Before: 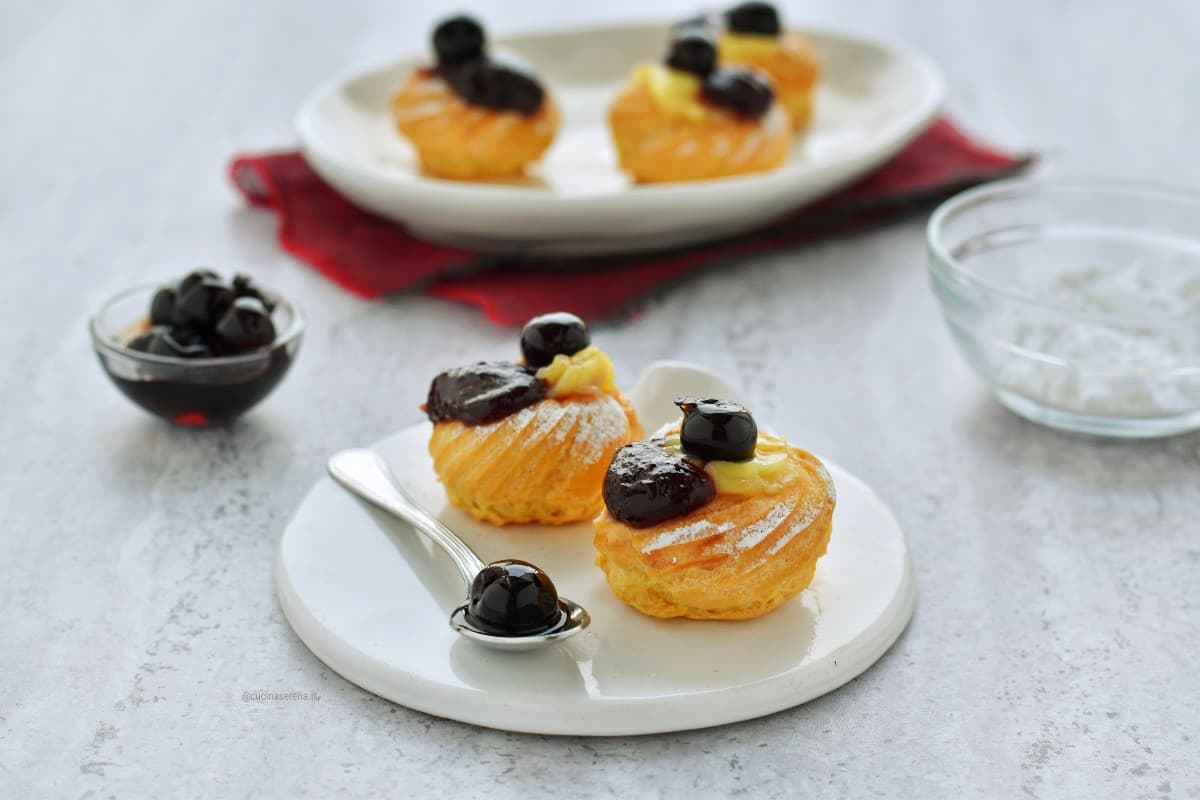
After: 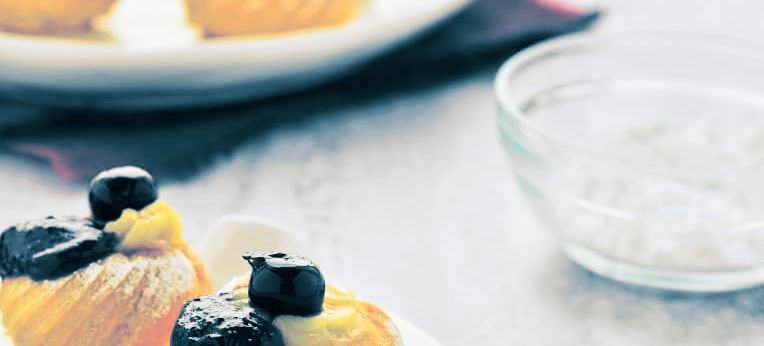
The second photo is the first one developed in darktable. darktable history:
tone curve: curves: ch0 [(0, 0) (0.055, 0.057) (0.258, 0.307) (0.434, 0.543) (0.517, 0.657) (0.745, 0.874) (1, 1)]; ch1 [(0, 0) (0.346, 0.307) (0.418, 0.383) (0.46, 0.439) (0.482, 0.493) (0.502, 0.503) (0.517, 0.514) (0.55, 0.561) (0.588, 0.603) (0.646, 0.688) (1, 1)]; ch2 [(0, 0) (0.346, 0.34) (0.431, 0.45) (0.485, 0.499) (0.5, 0.503) (0.527, 0.525) (0.545, 0.562) (0.679, 0.706) (1, 1)], color space Lab, independent channels, preserve colors none
split-toning: shadows › hue 212.4°, balance -70
crop: left 36.005%, top 18.293%, right 0.31%, bottom 38.444%
